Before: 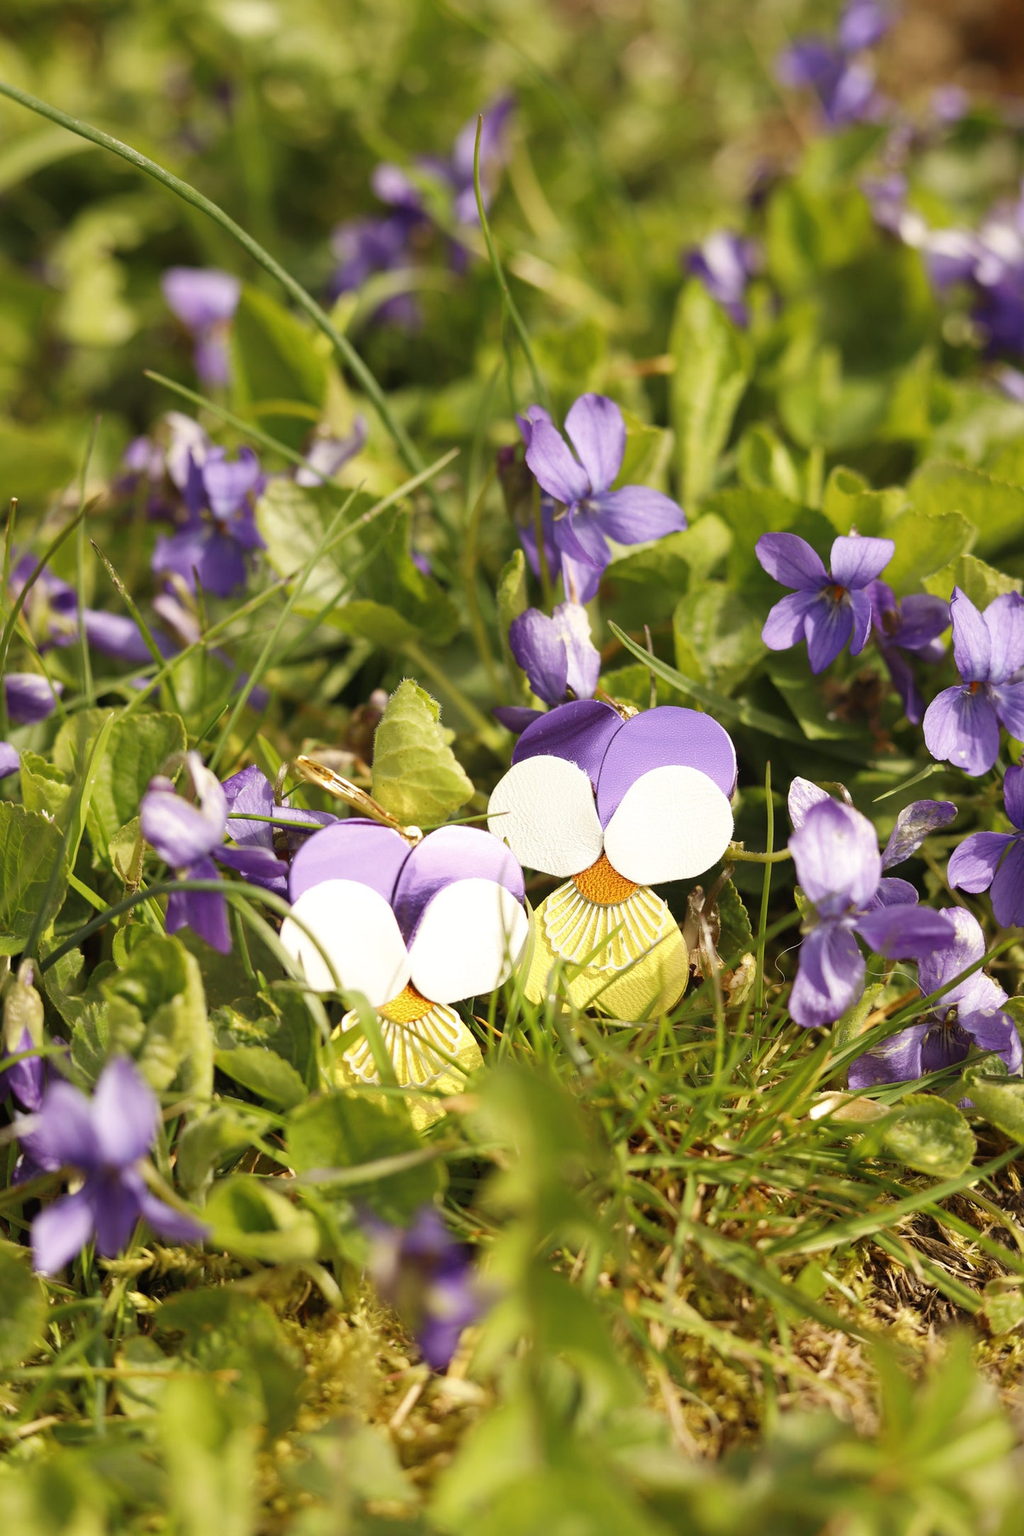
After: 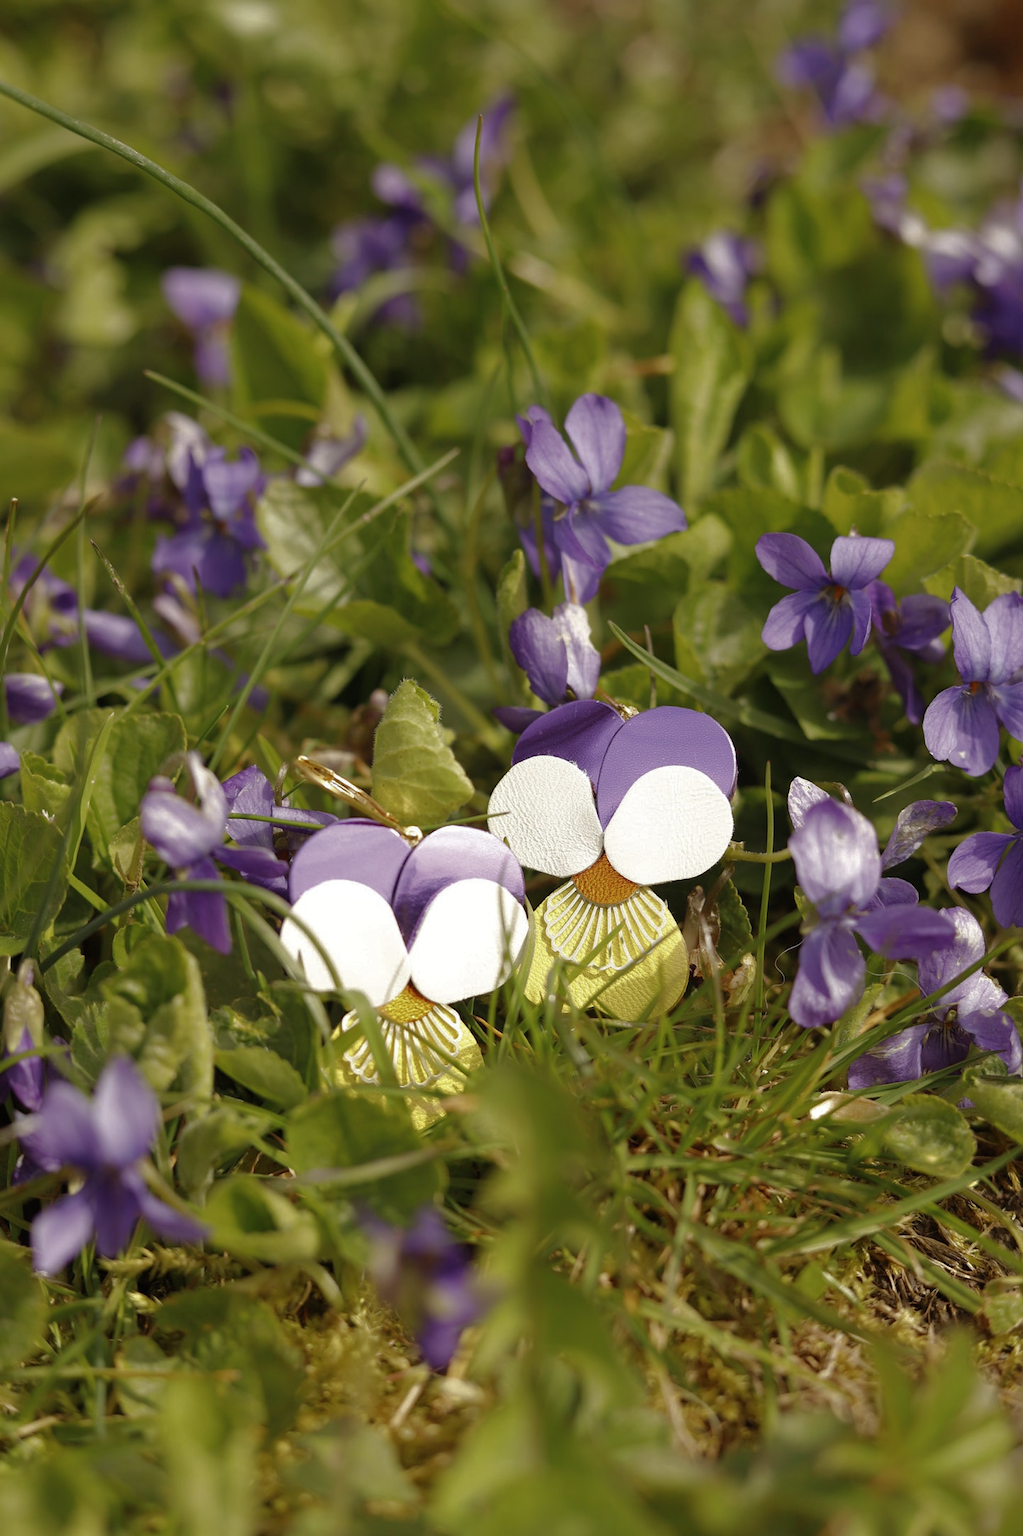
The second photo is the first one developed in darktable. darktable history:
contrast brightness saturation: contrast 0.01, saturation -0.05
base curve: curves: ch0 [(0, 0) (0.841, 0.609) (1, 1)]
